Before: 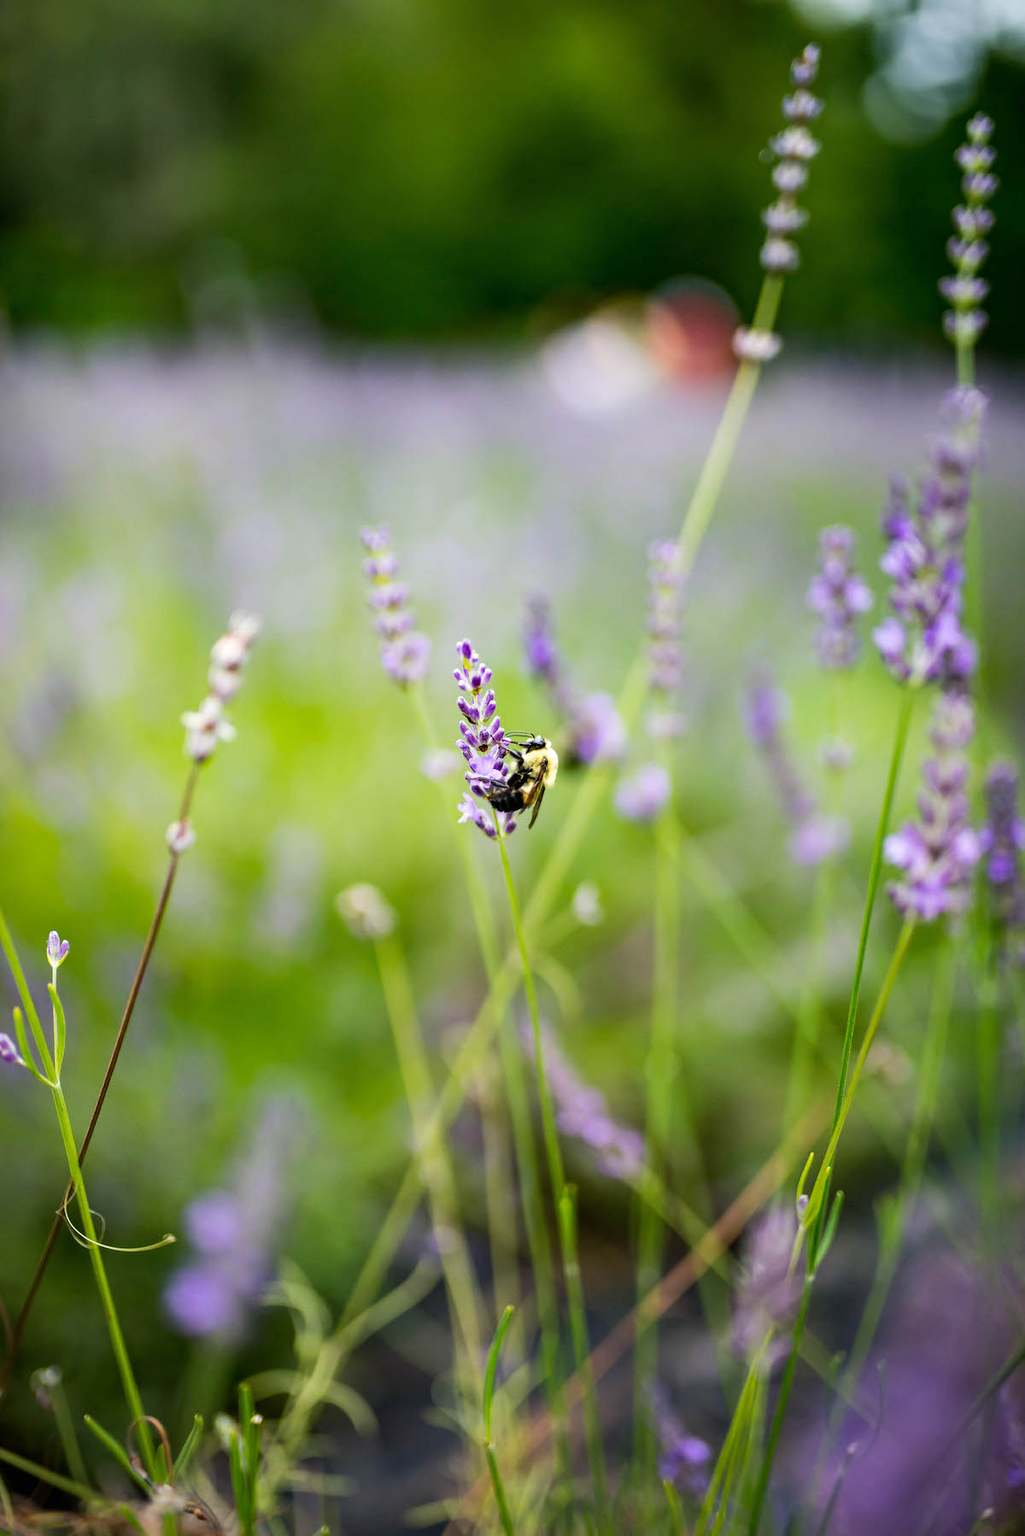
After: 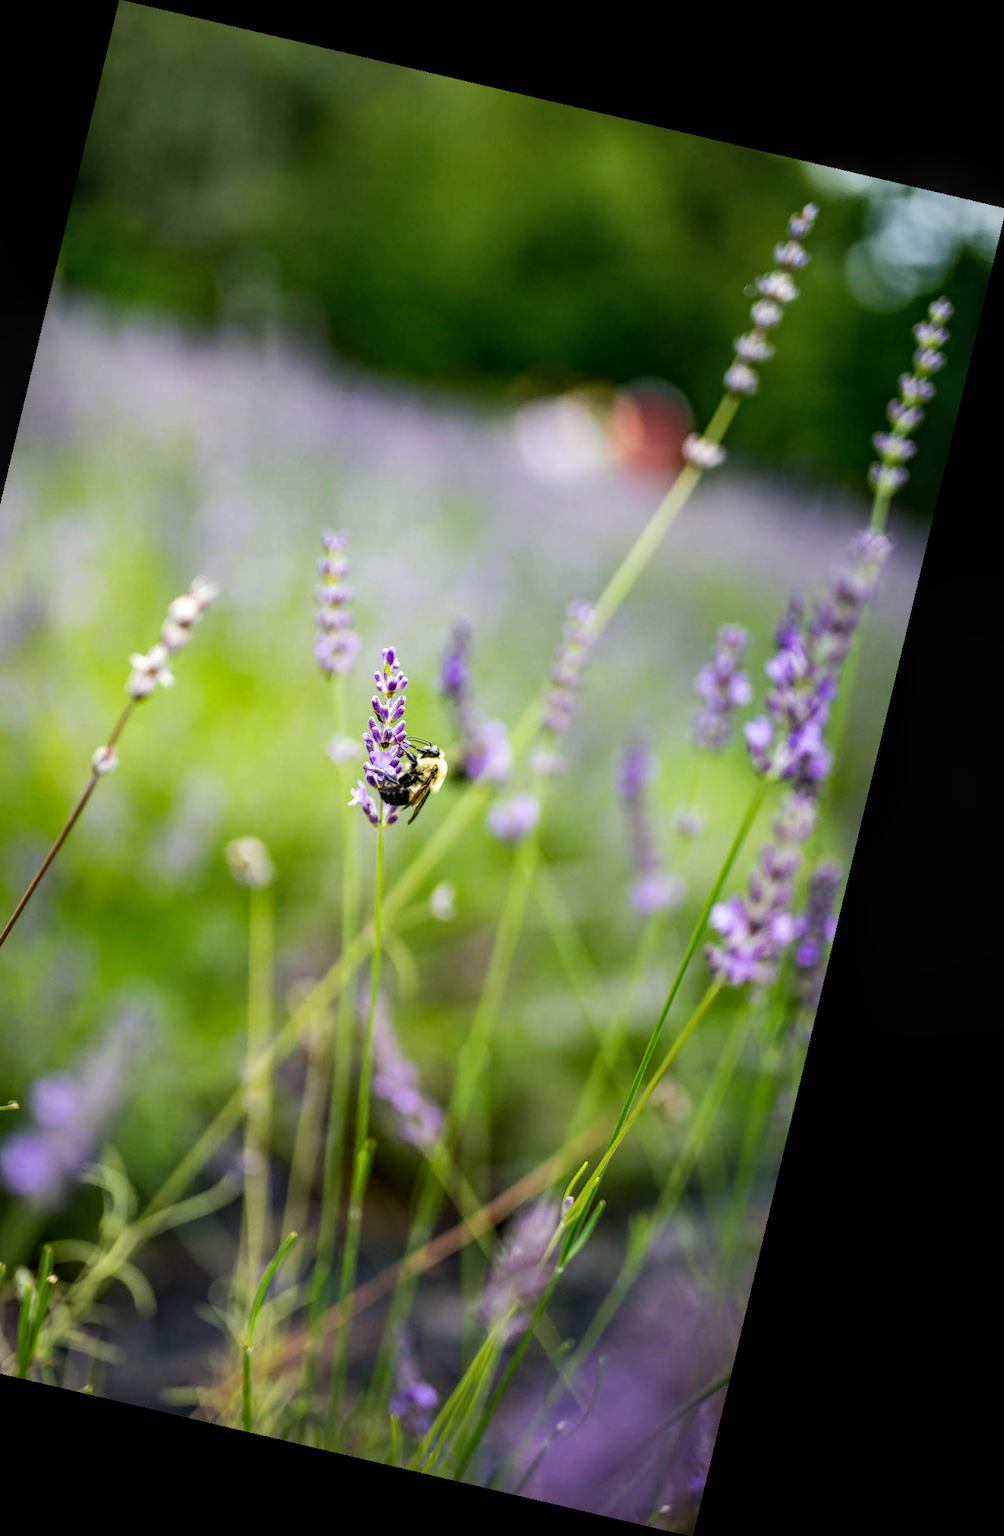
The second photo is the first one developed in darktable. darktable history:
rotate and perspective: rotation 13.27°, automatic cropping off
local contrast: on, module defaults
crop: left 16.145%
